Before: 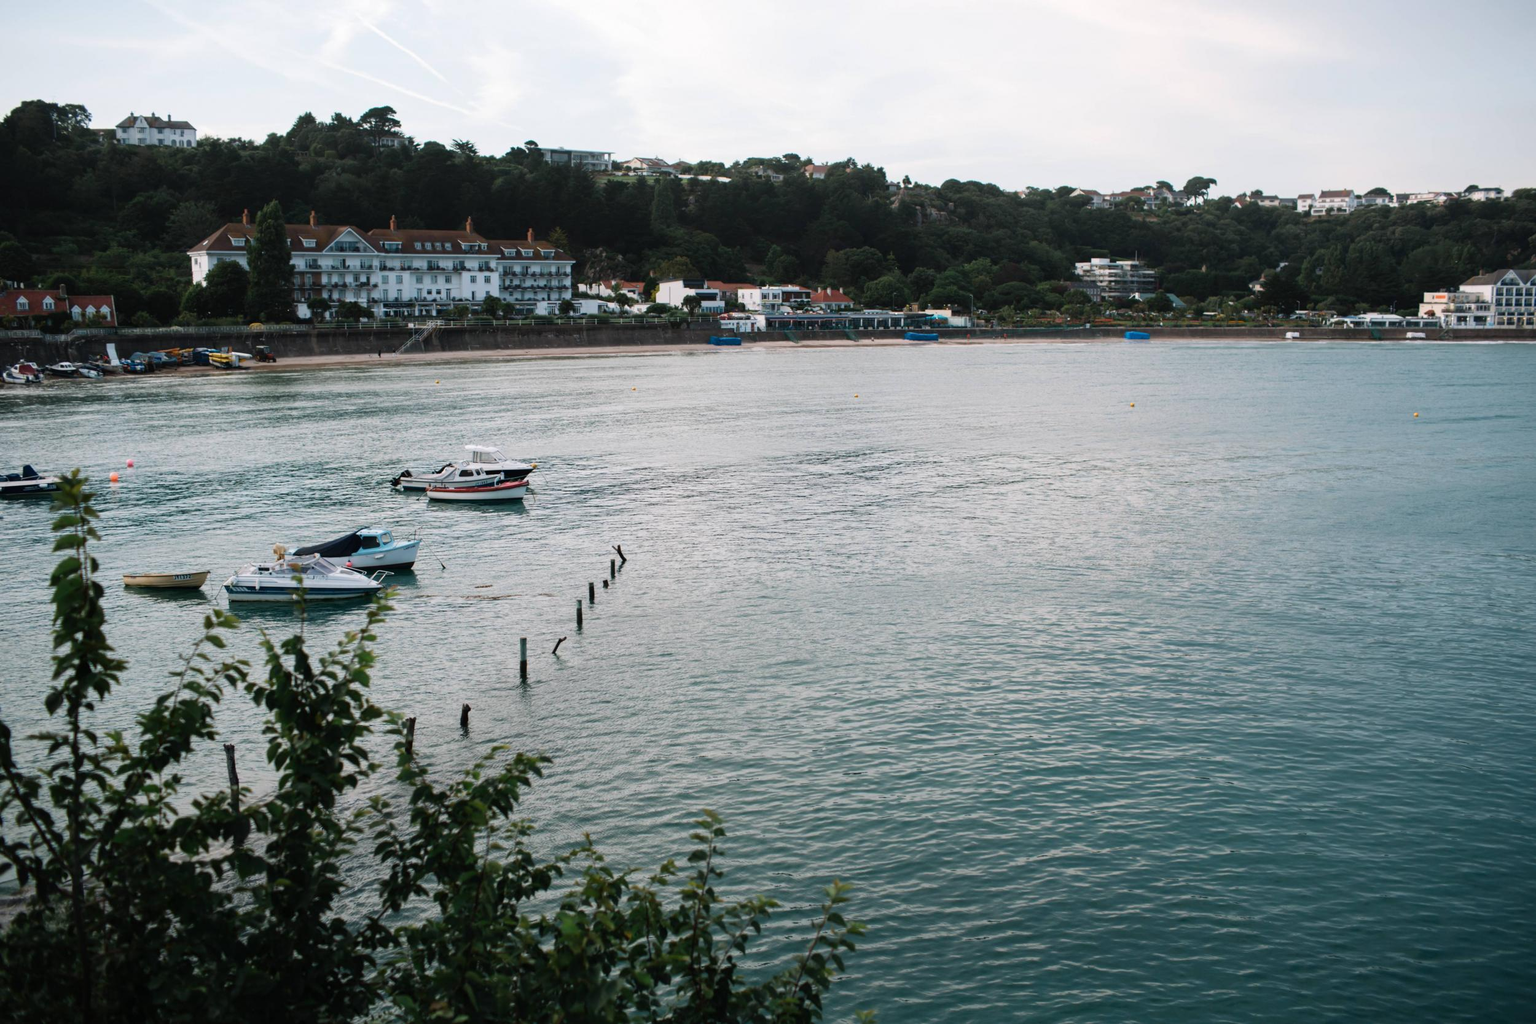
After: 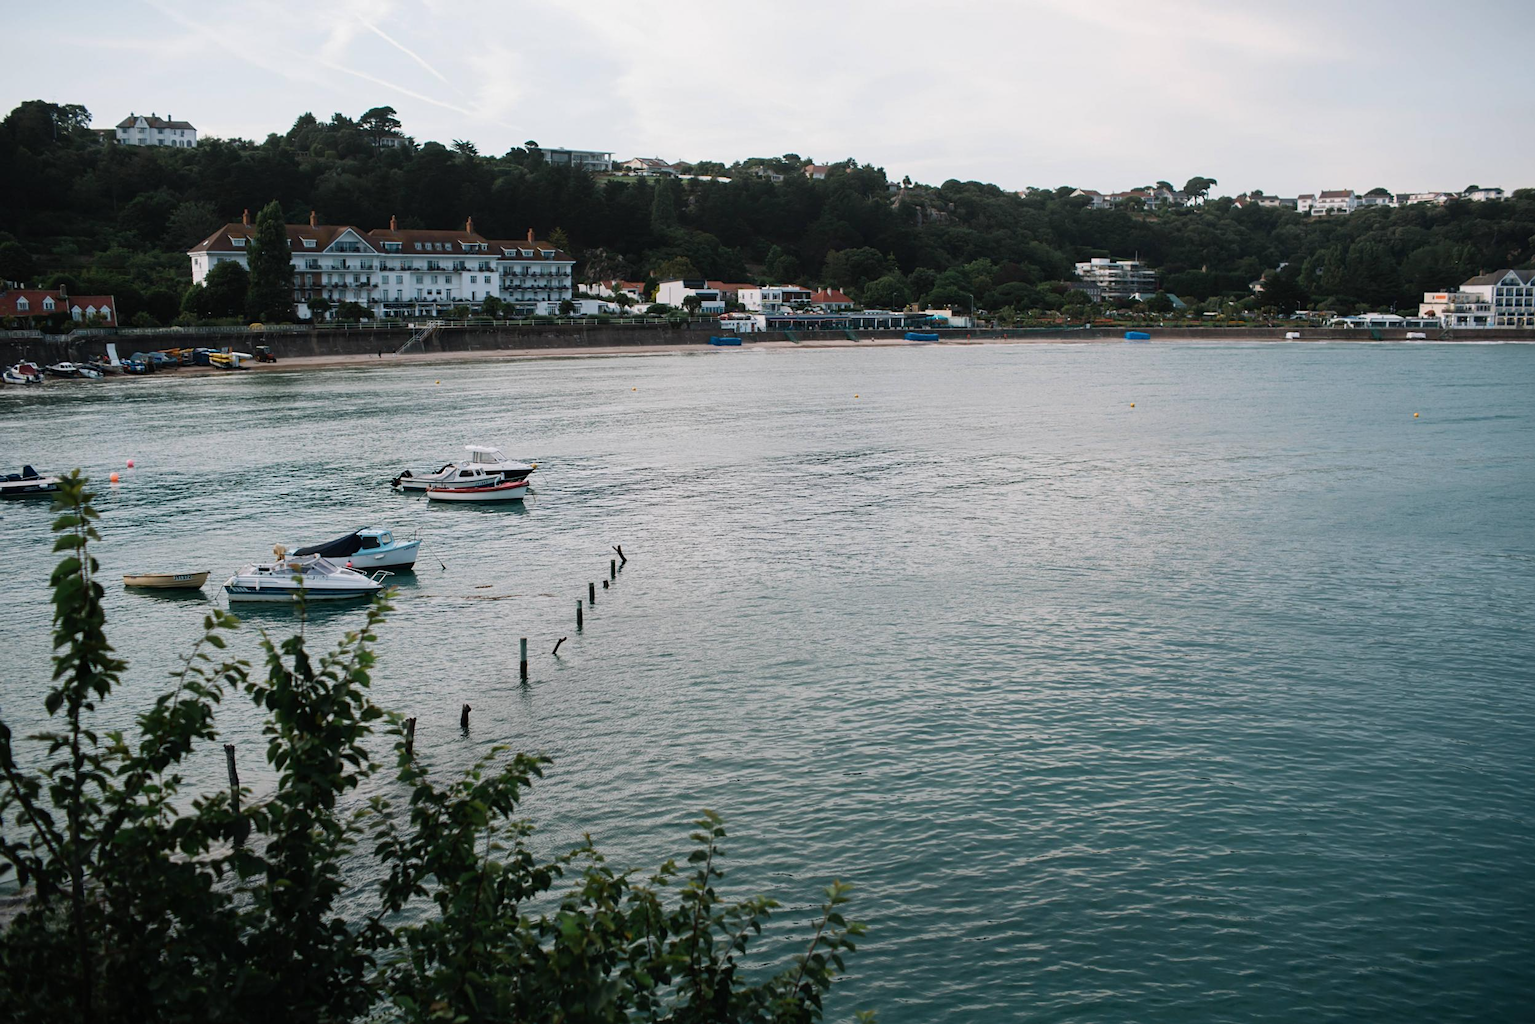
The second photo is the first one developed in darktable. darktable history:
exposure: exposure -0.152 EV, compensate exposure bias true, compensate highlight preservation false
sharpen: amount 0.216
